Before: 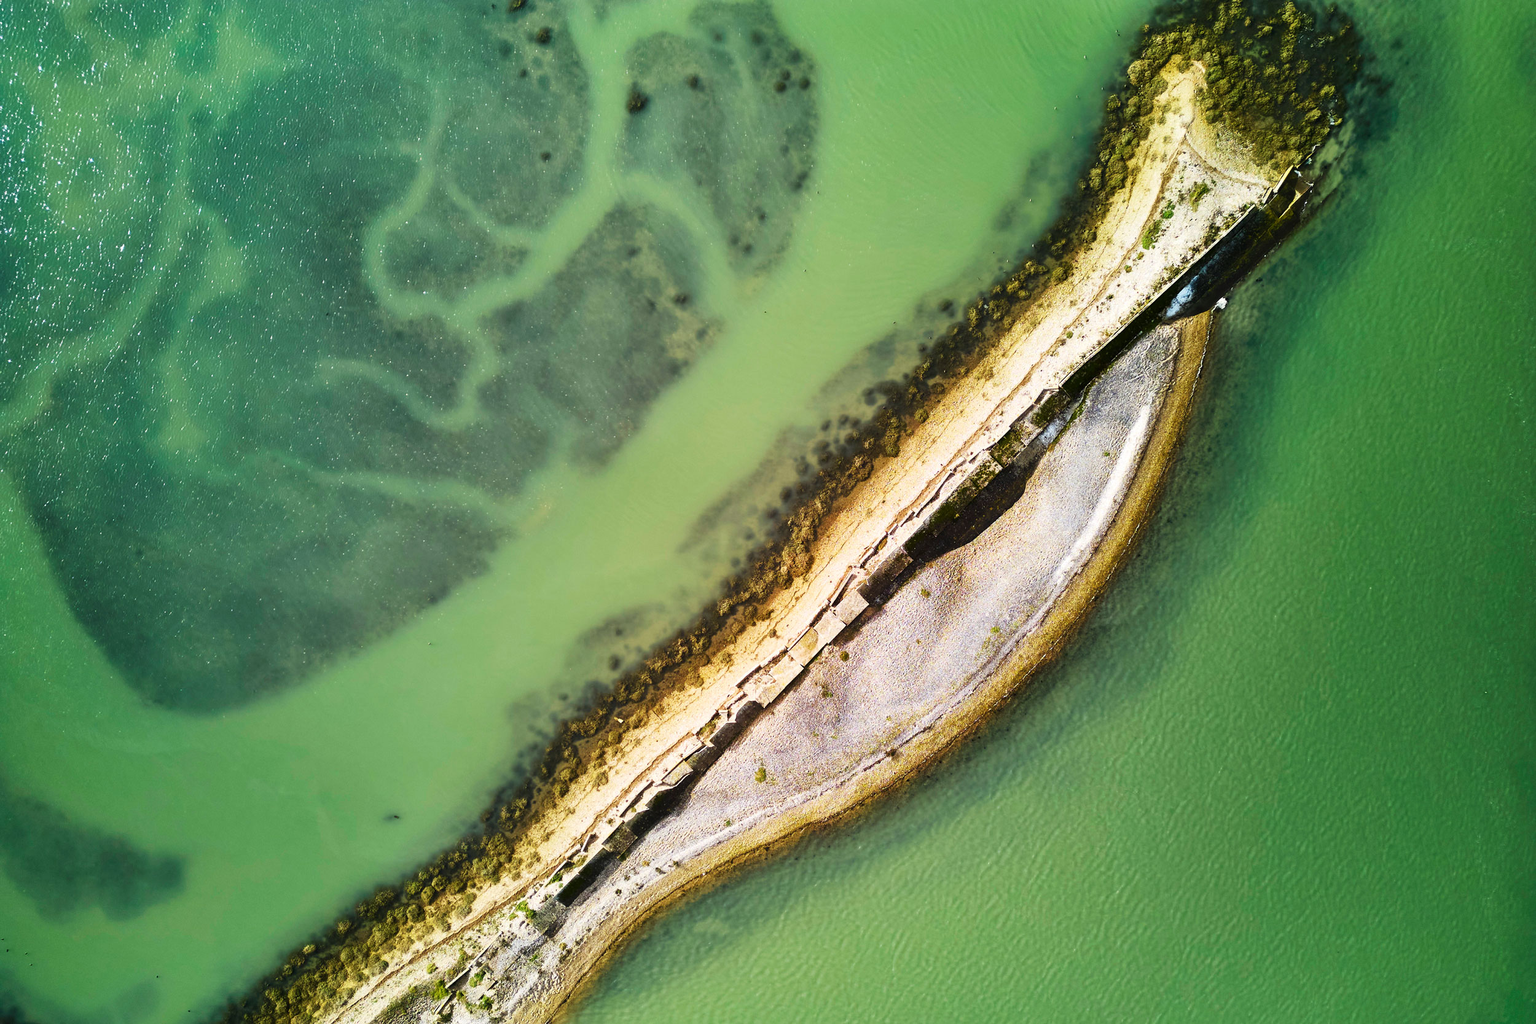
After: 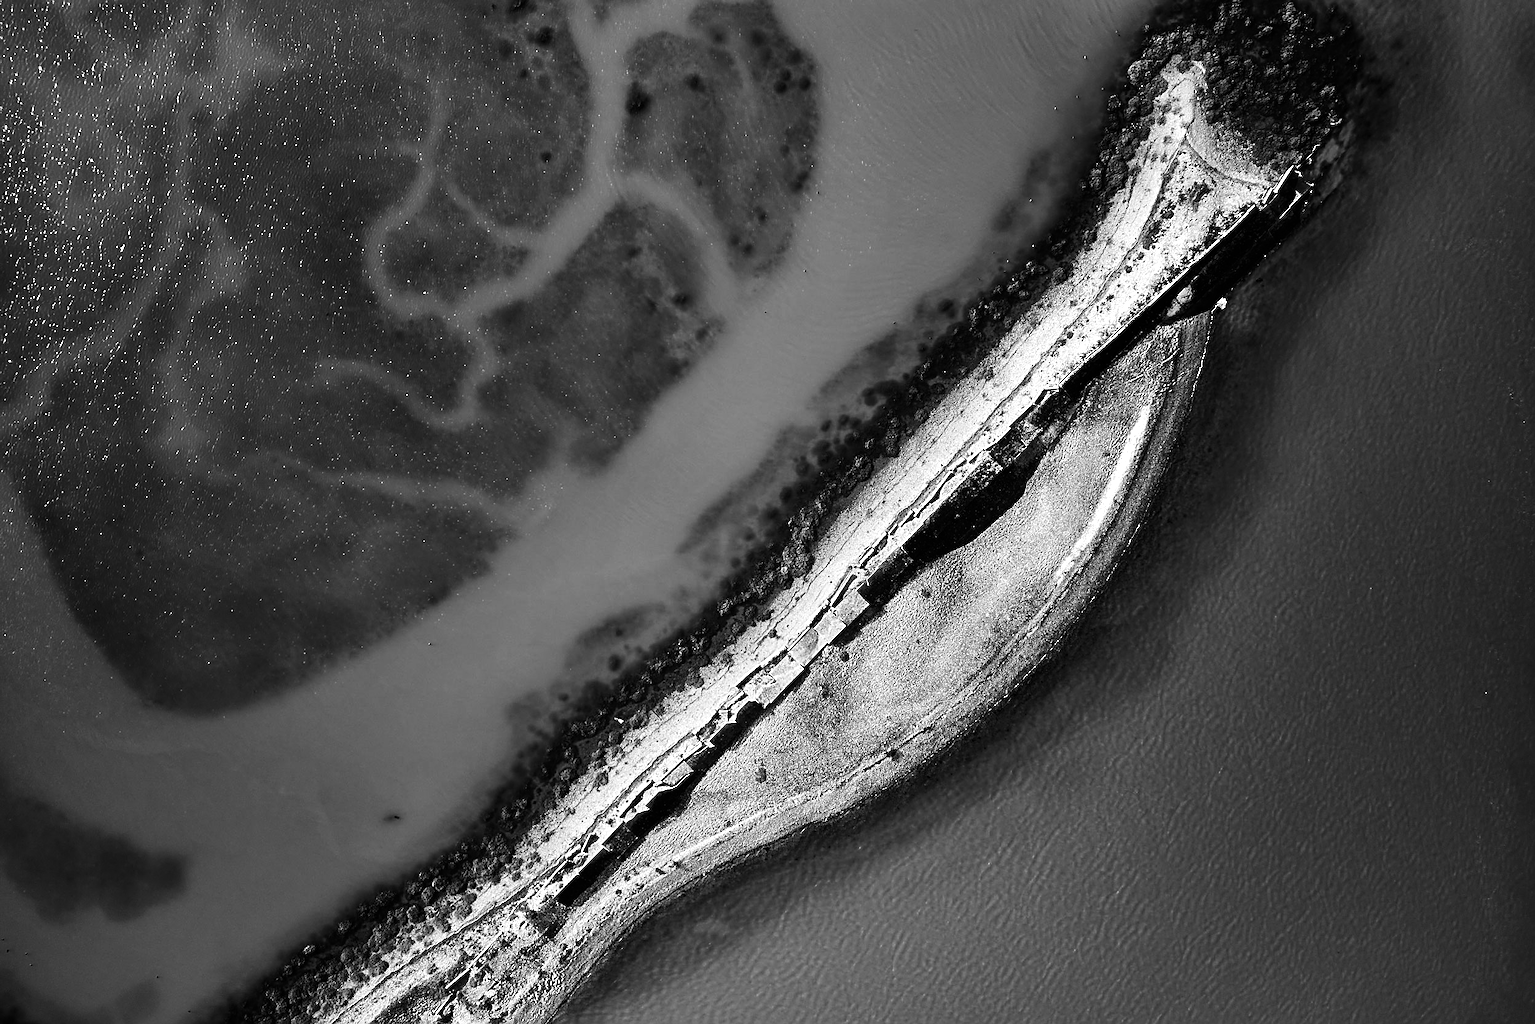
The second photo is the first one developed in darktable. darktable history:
contrast brightness saturation: contrast -0.03, brightness -0.59, saturation -1
exposure: exposure 0.161 EV, compensate highlight preservation false
levels: mode automatic
sharpen: on, module defaults
